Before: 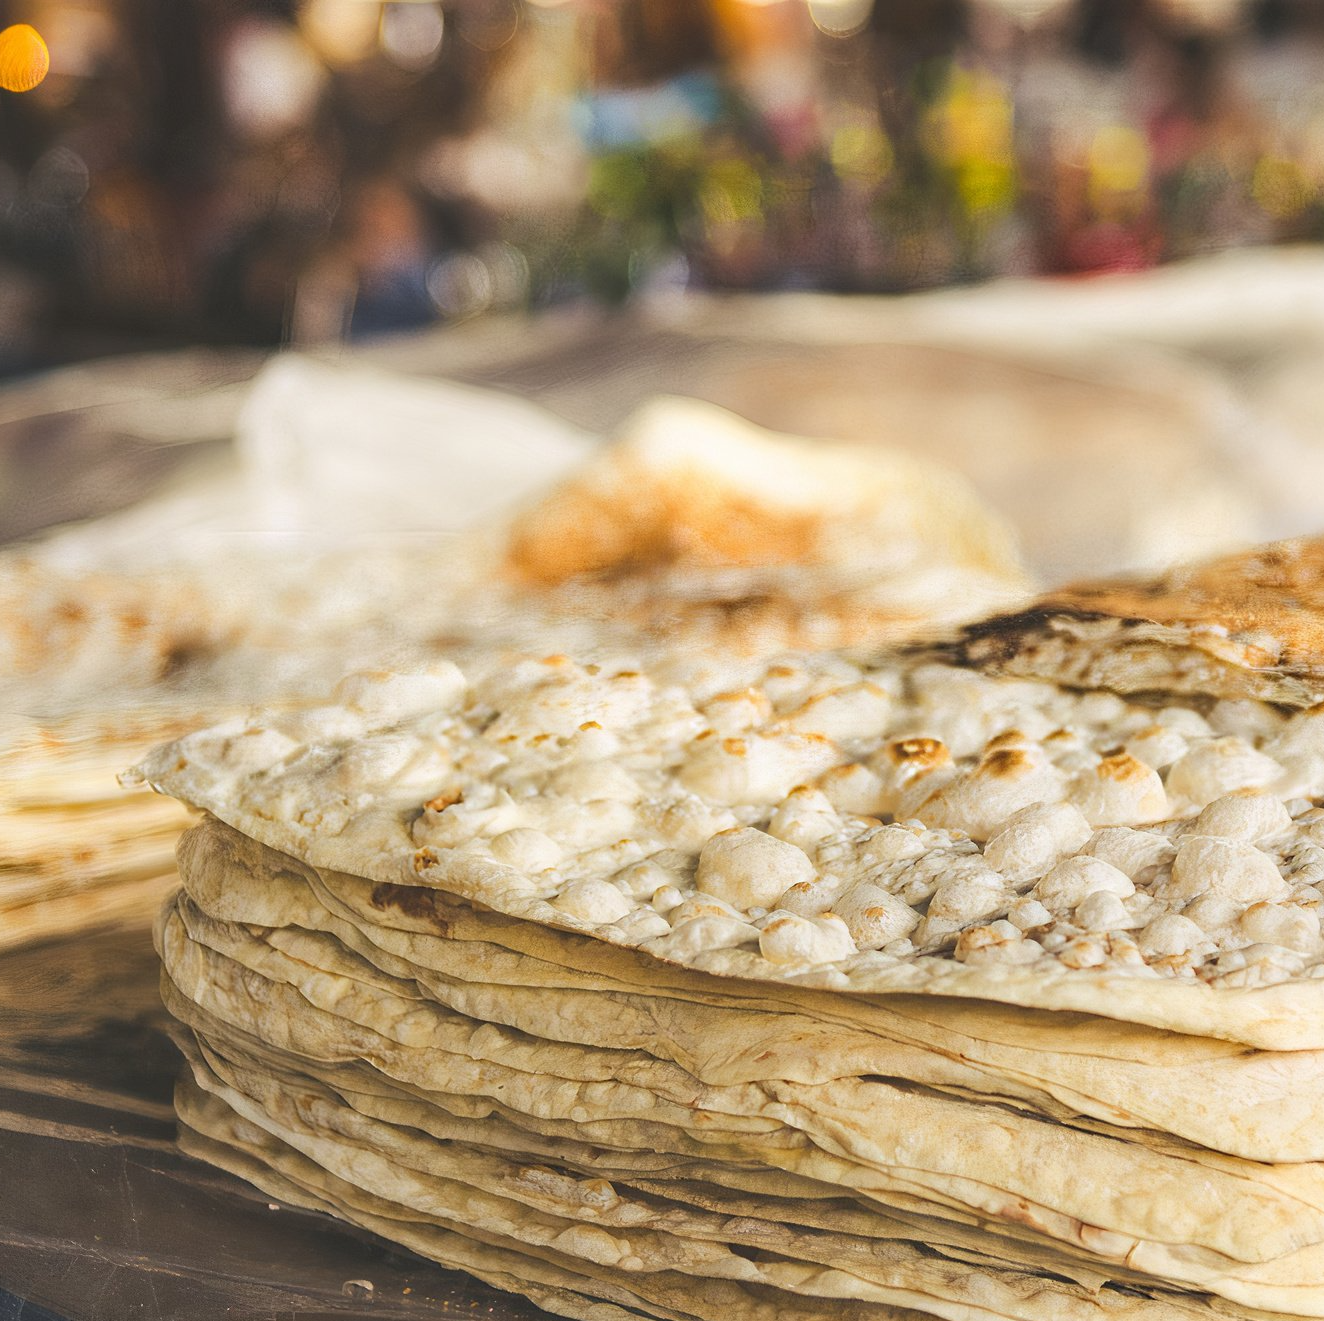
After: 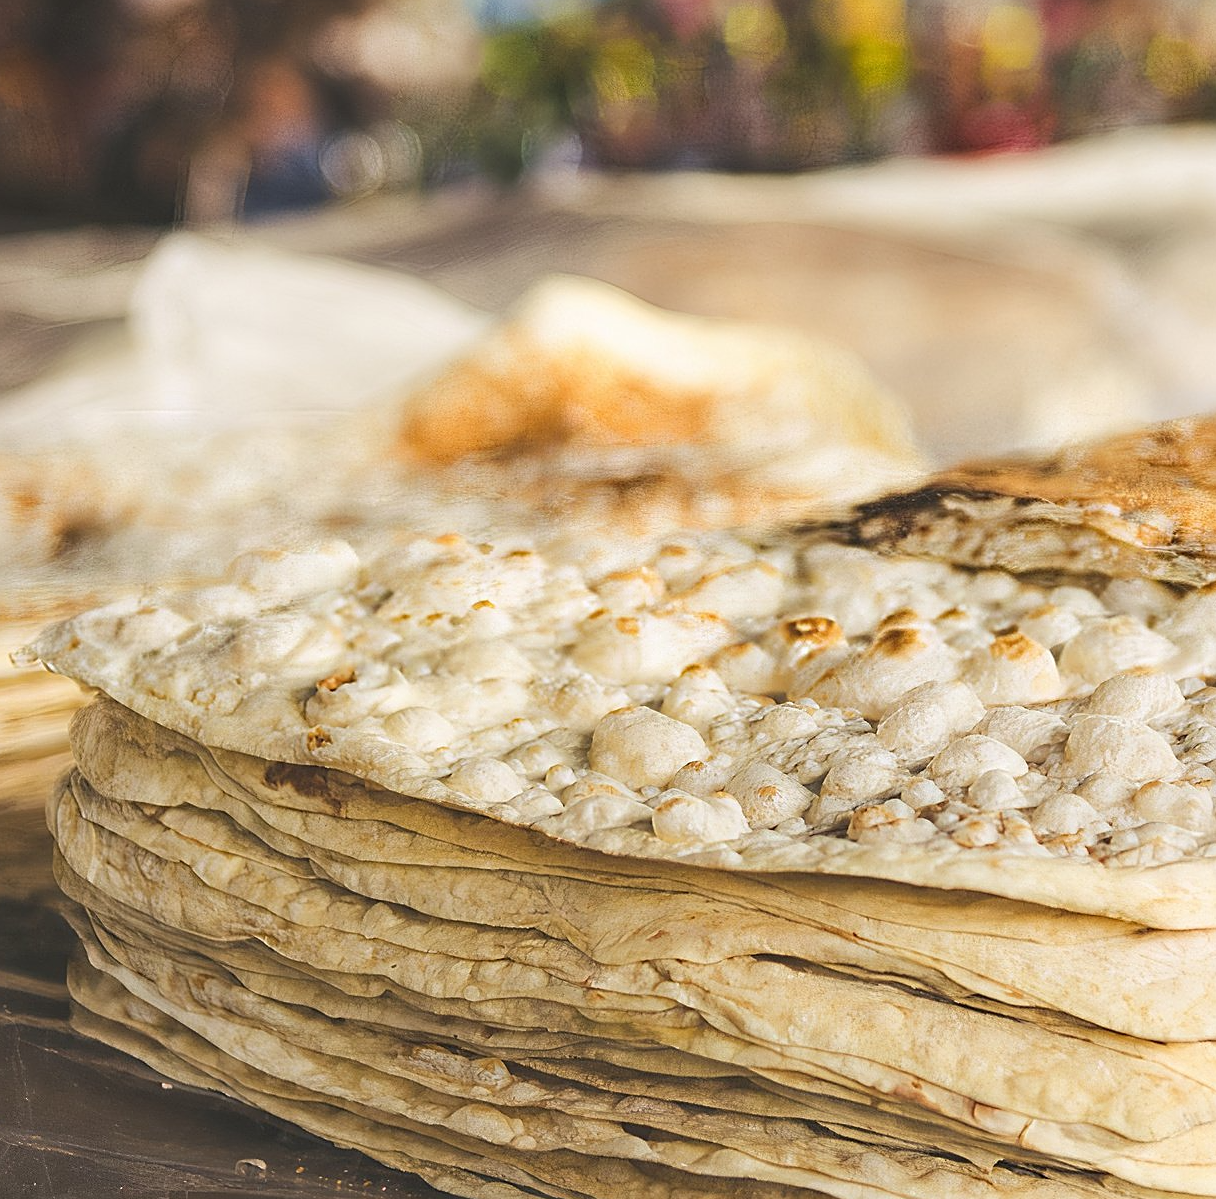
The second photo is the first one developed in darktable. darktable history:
crop and rotate: left 8.113%, top 9.213%
sharpen: on, module defaults
